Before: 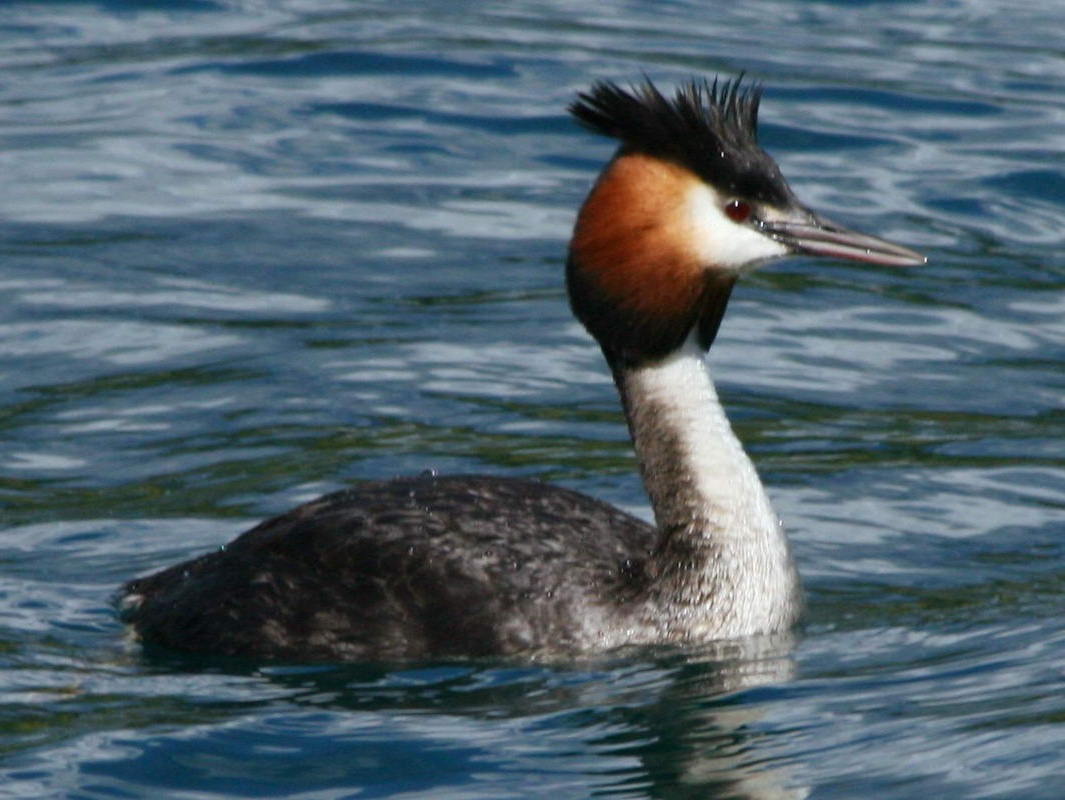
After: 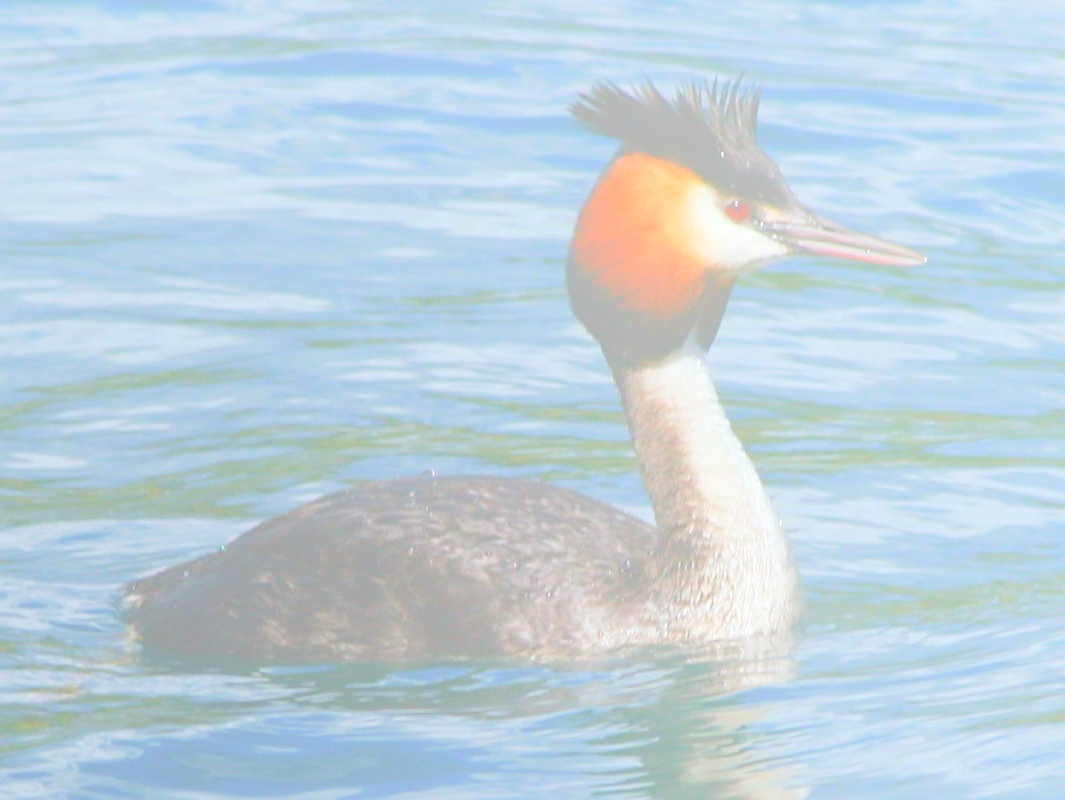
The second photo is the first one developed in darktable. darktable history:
sharpen: on, module defaults
tone equalizer: on, module defaults
bloom: size 85%, threshold 5%, strength 85%
